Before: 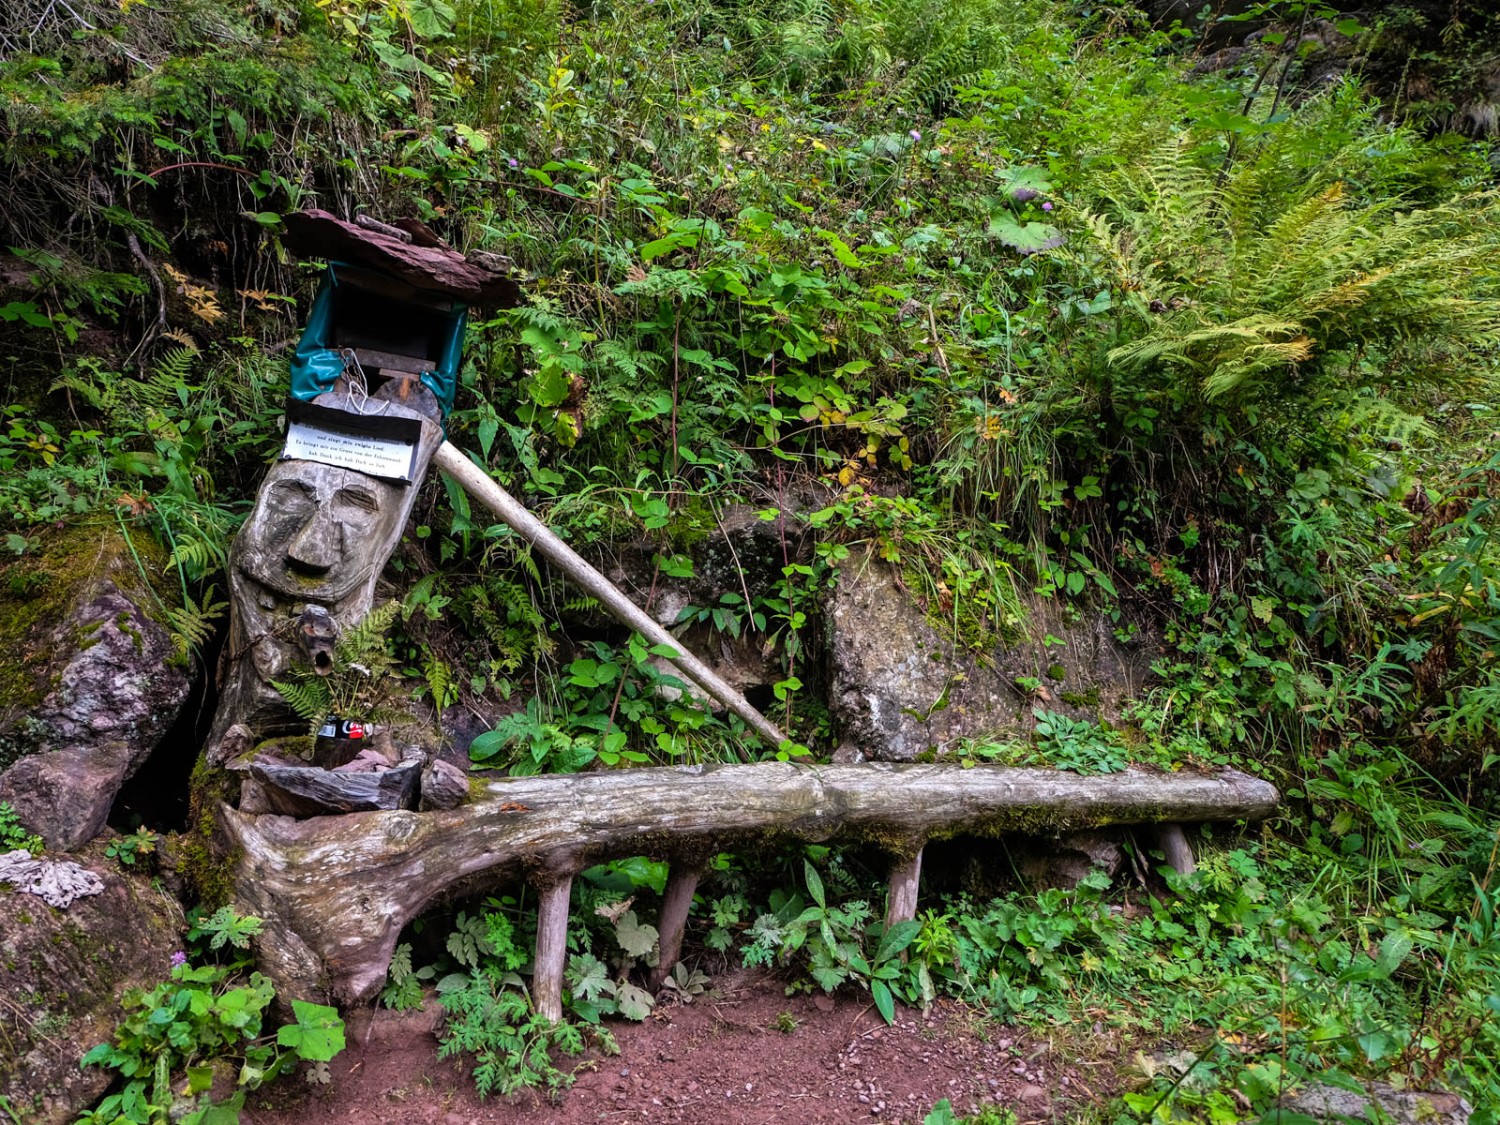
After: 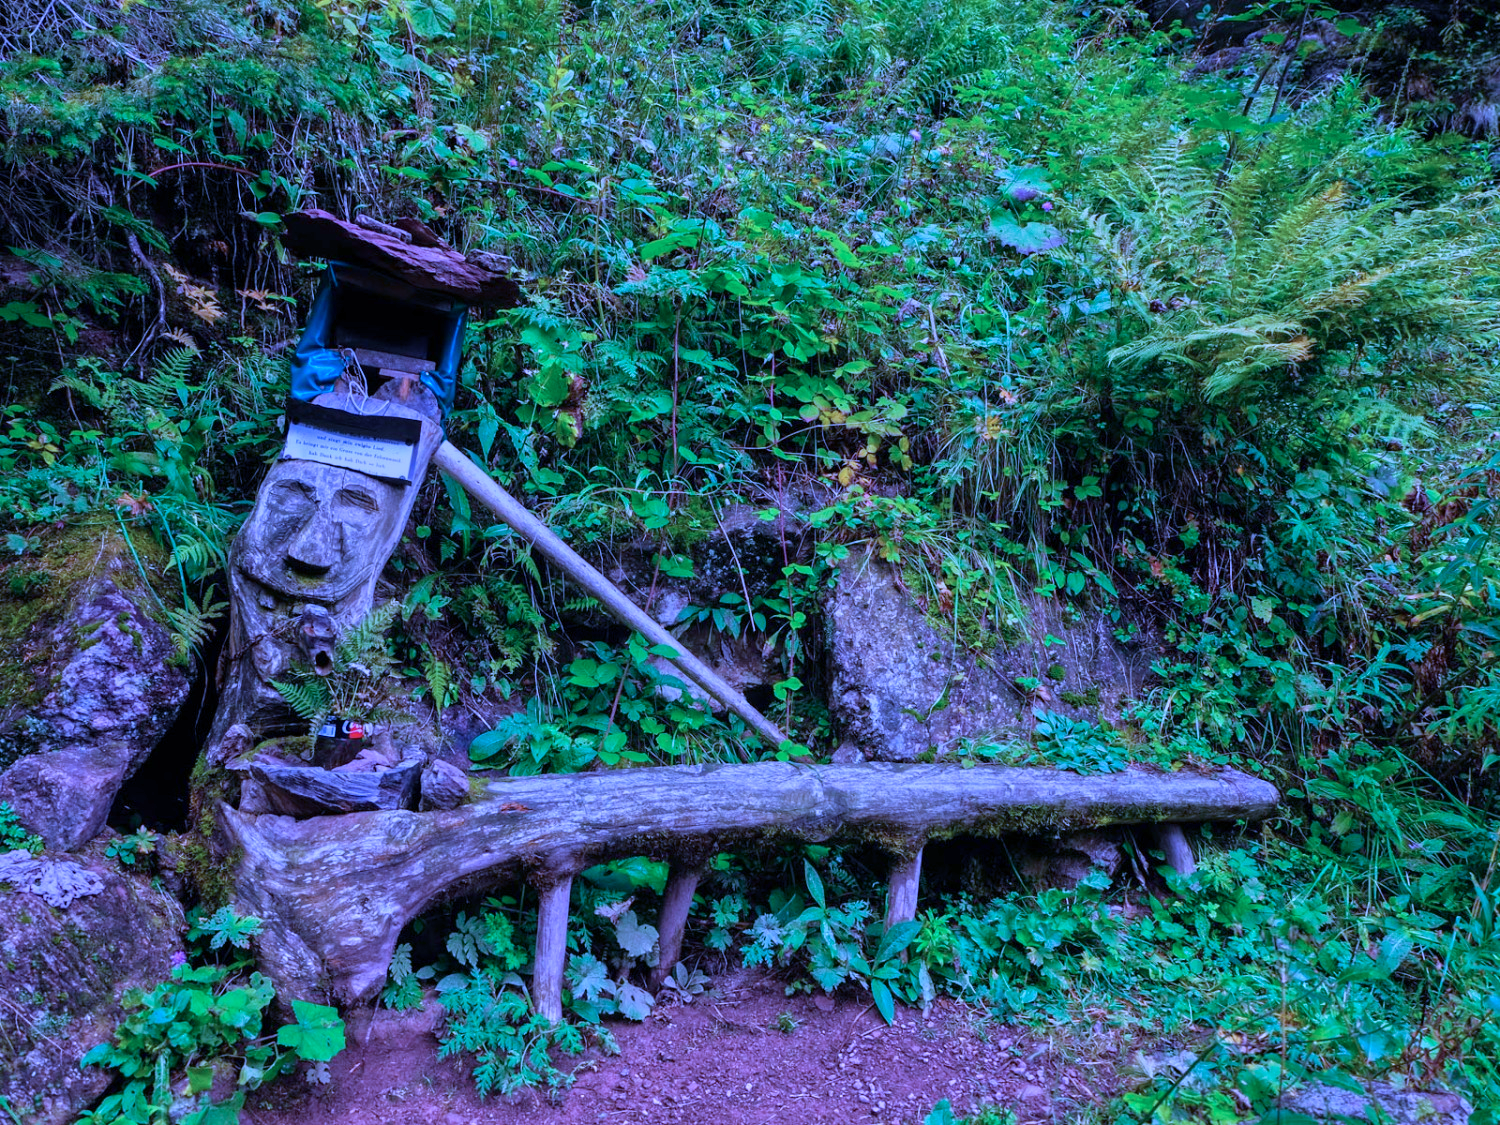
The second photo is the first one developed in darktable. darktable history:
velvia: on, module defaults
color calibration: output R [1.063, -0.012, -0.003, 0], output B [-0.079, 0.047, 1, 0], illuminant custom, x 0.46, y 0.43, temperature 2642.66 K
exposure: exposure 0.2 EV, compensate highlight preservation false
tone equalizer: -8 EV -0.002 EV, -7 EV 0.005 EV, -6 EV -0.008 EV, -5 EV 0.007 EV, -4 EV -0.042 EV, -3 EV -0.233 EV, -2 EV -0.662 EV, -1 EV -0.983 EV, +0 EV -0.969 EV, smoothing diameter 2%, edges refinement/feathering 20, mask exposure compensation -1.57 EV, filter diffusion 5
white balance: red 0.988, blue 1.017
